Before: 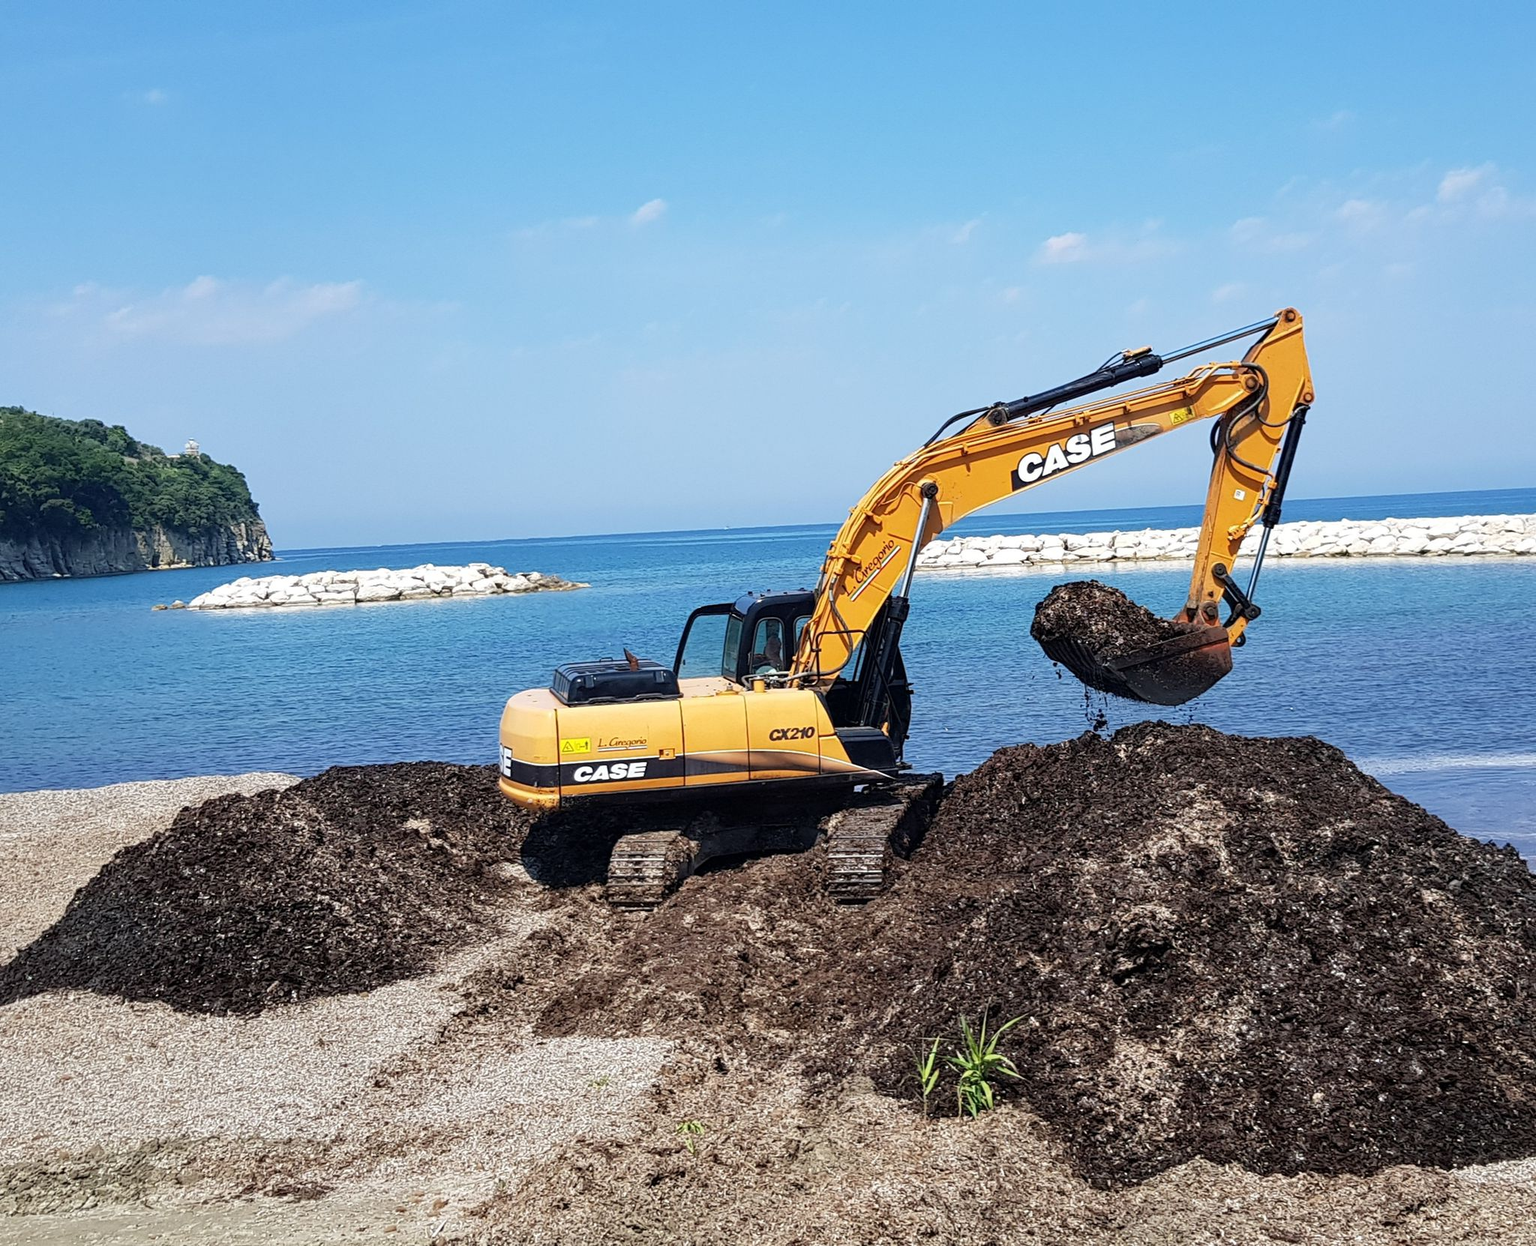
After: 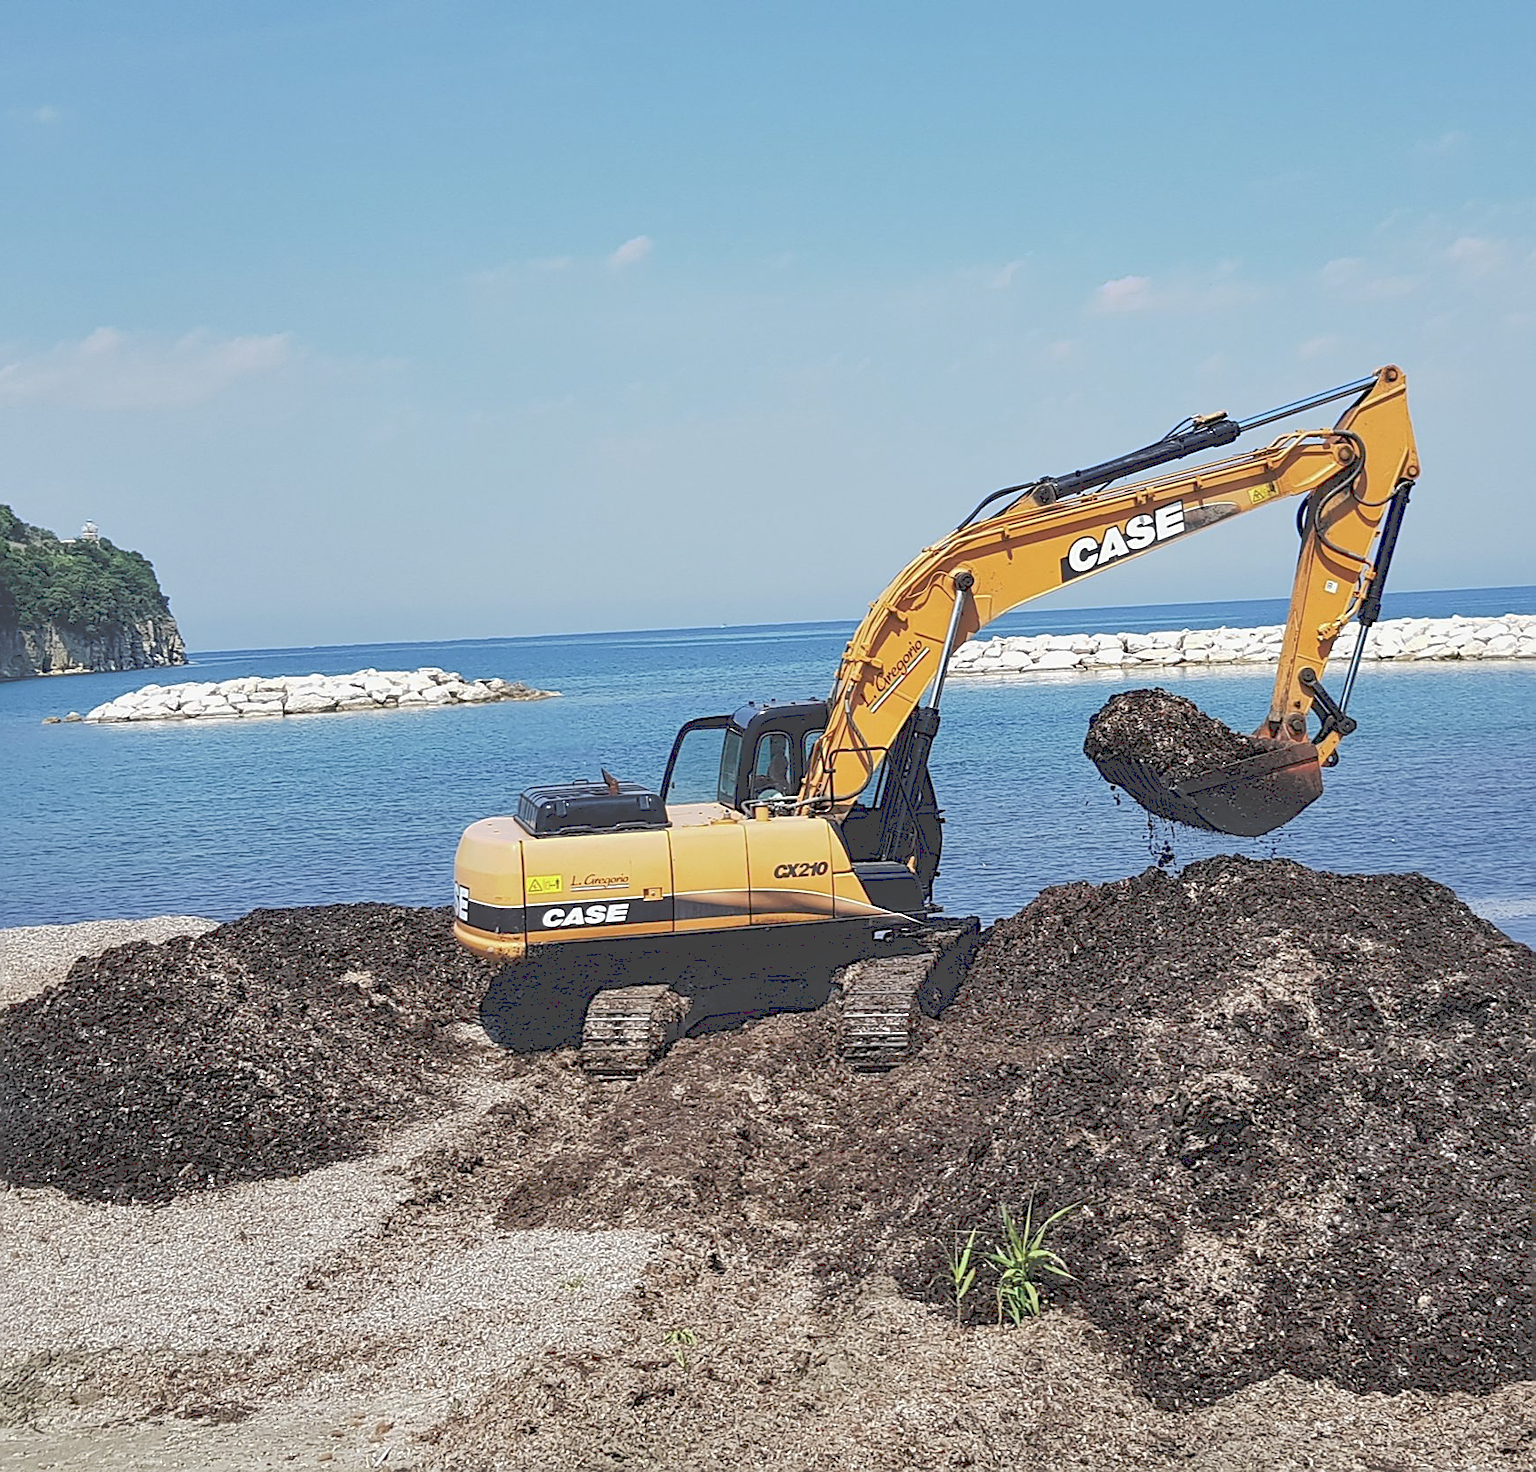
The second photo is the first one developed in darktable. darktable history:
tone curve: curves: ch0 [(0, 0) (0.003, 0.264) (0.011, 0.264) (0.025, 0.265) (0.044, 0.269) (0.069, 0.273) (0.1, 0.28) (0.136, 0.292) (0.177, 0.309) (0.224, 0.336) (0.277, 0.371) (0.335, 0.412) (0.399, 0.469) (0.468, 0.533) (0.543, 0.595) (0.623, 0.66) (0.709, 0.73) (0.801, 0.8) (0.898, 0.854) (1, 1)], preserve colors none
shadows and highlights: shadows 75, highlights -25, soften with gaussian
crop: left 7.598%, right 7.873%
sharpen: on, module defaults
exposure: exposure -0.072 EV, compensate highlight preservation false
